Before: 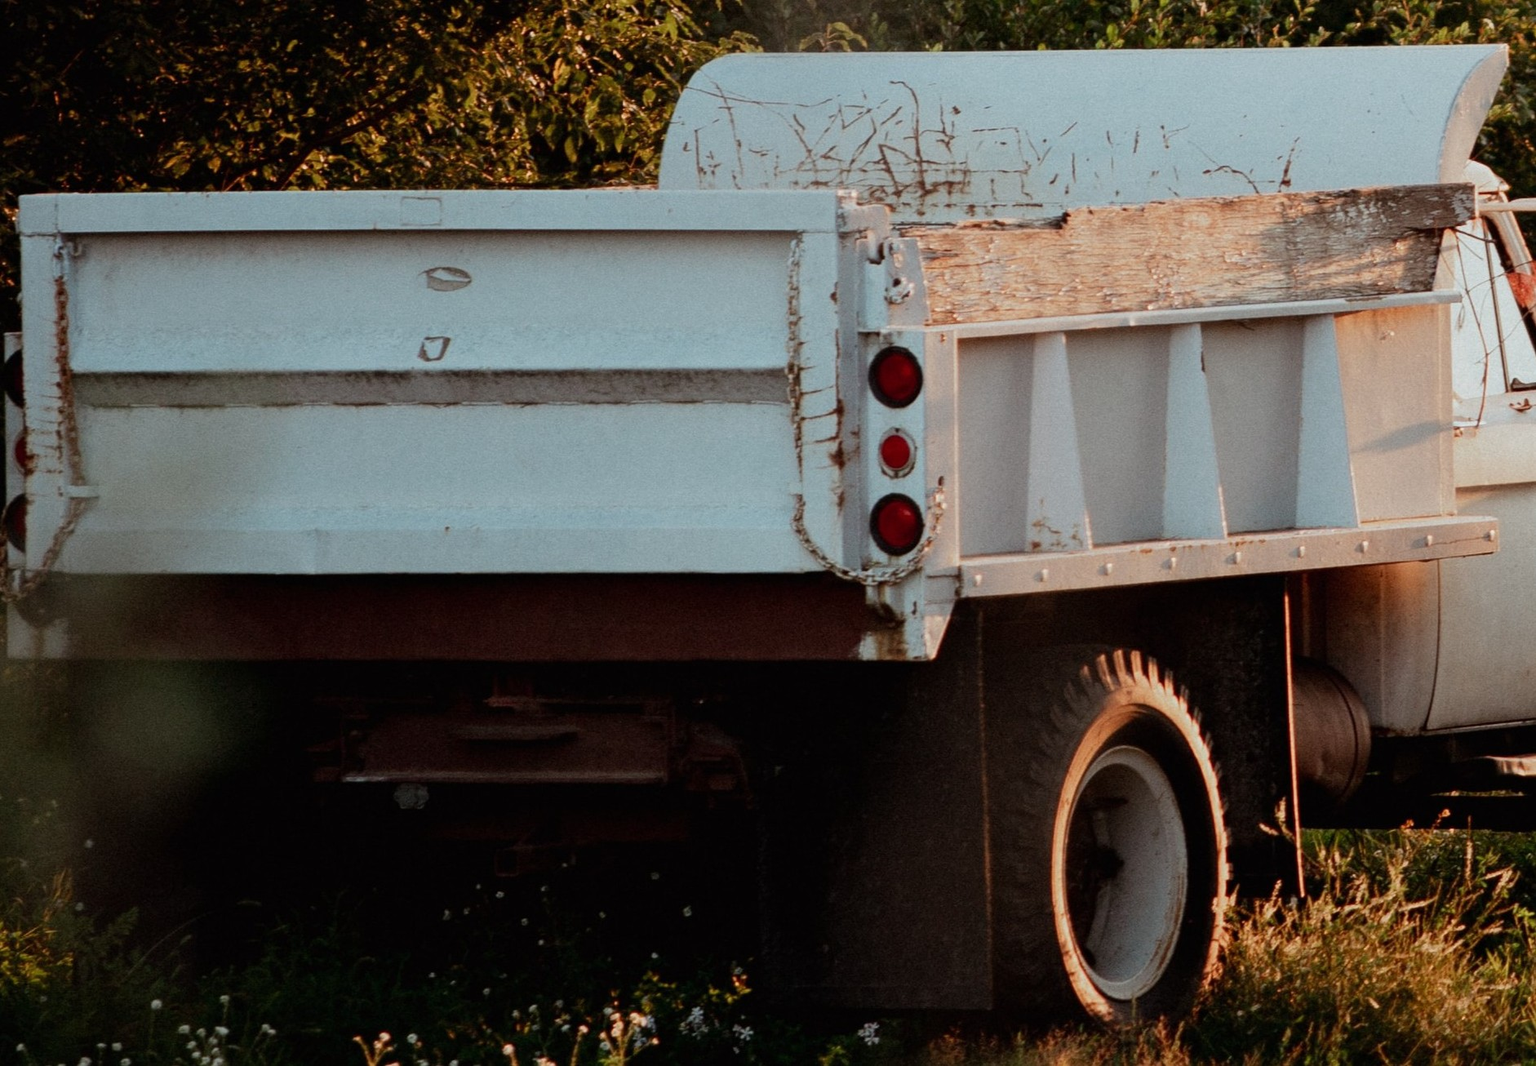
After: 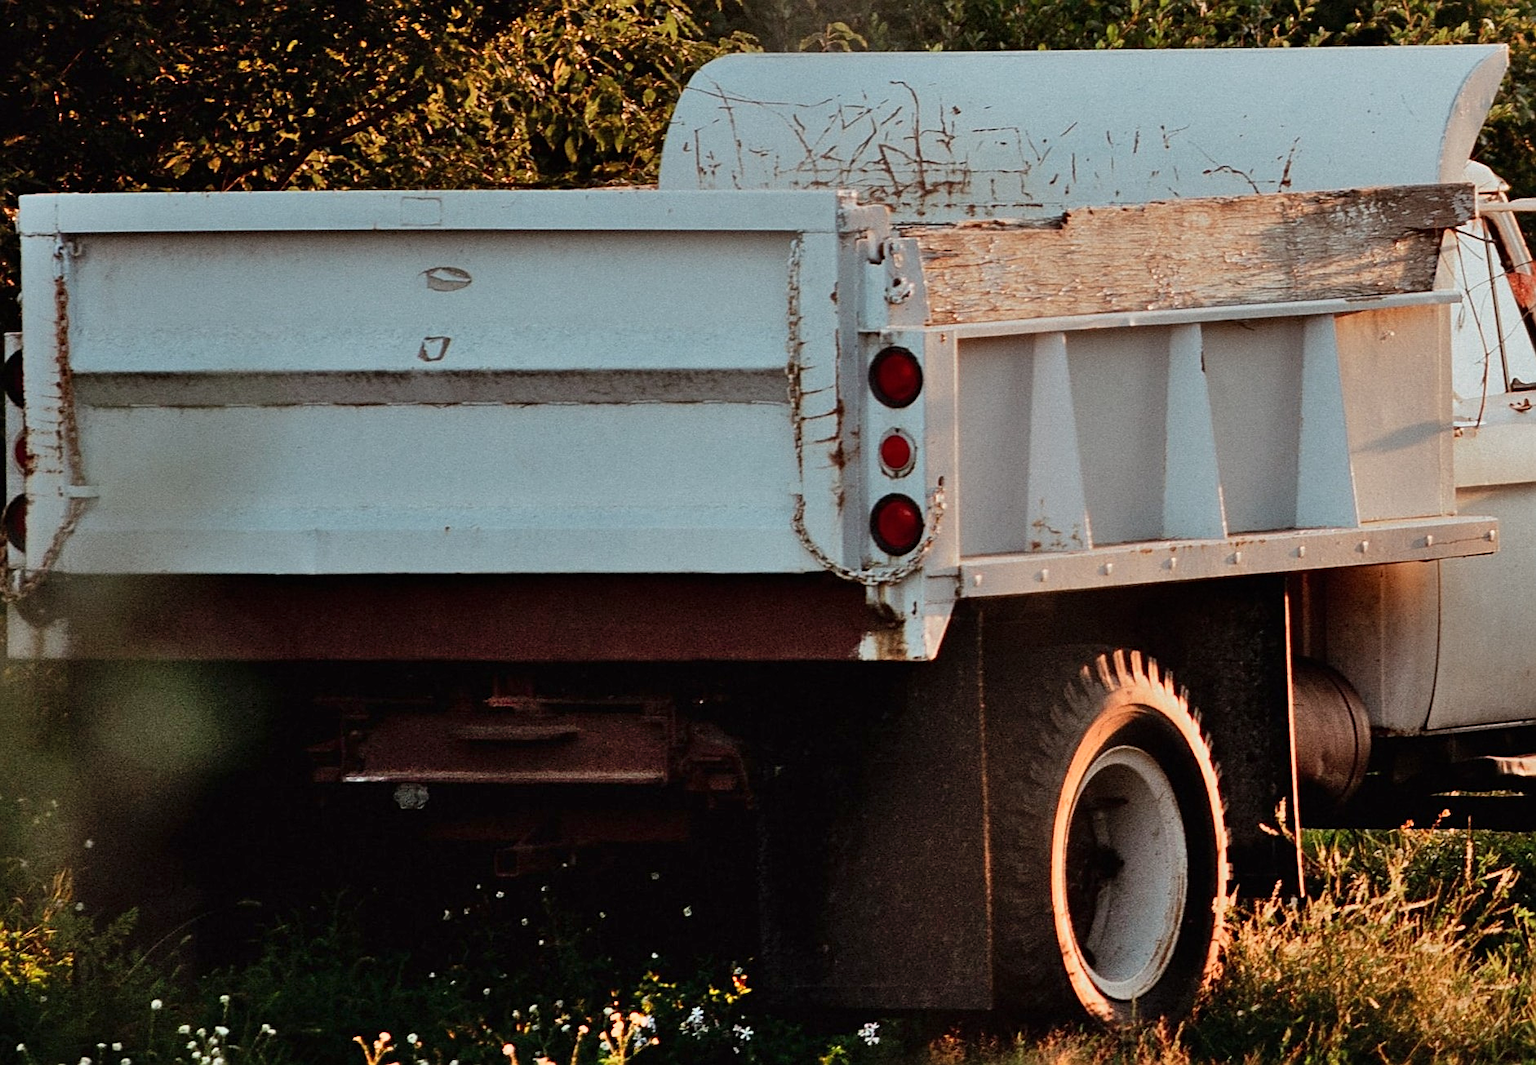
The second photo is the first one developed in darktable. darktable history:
sharpen: on, module defaults
shadows and highlights: shadows 53.13, soften with gaussian
